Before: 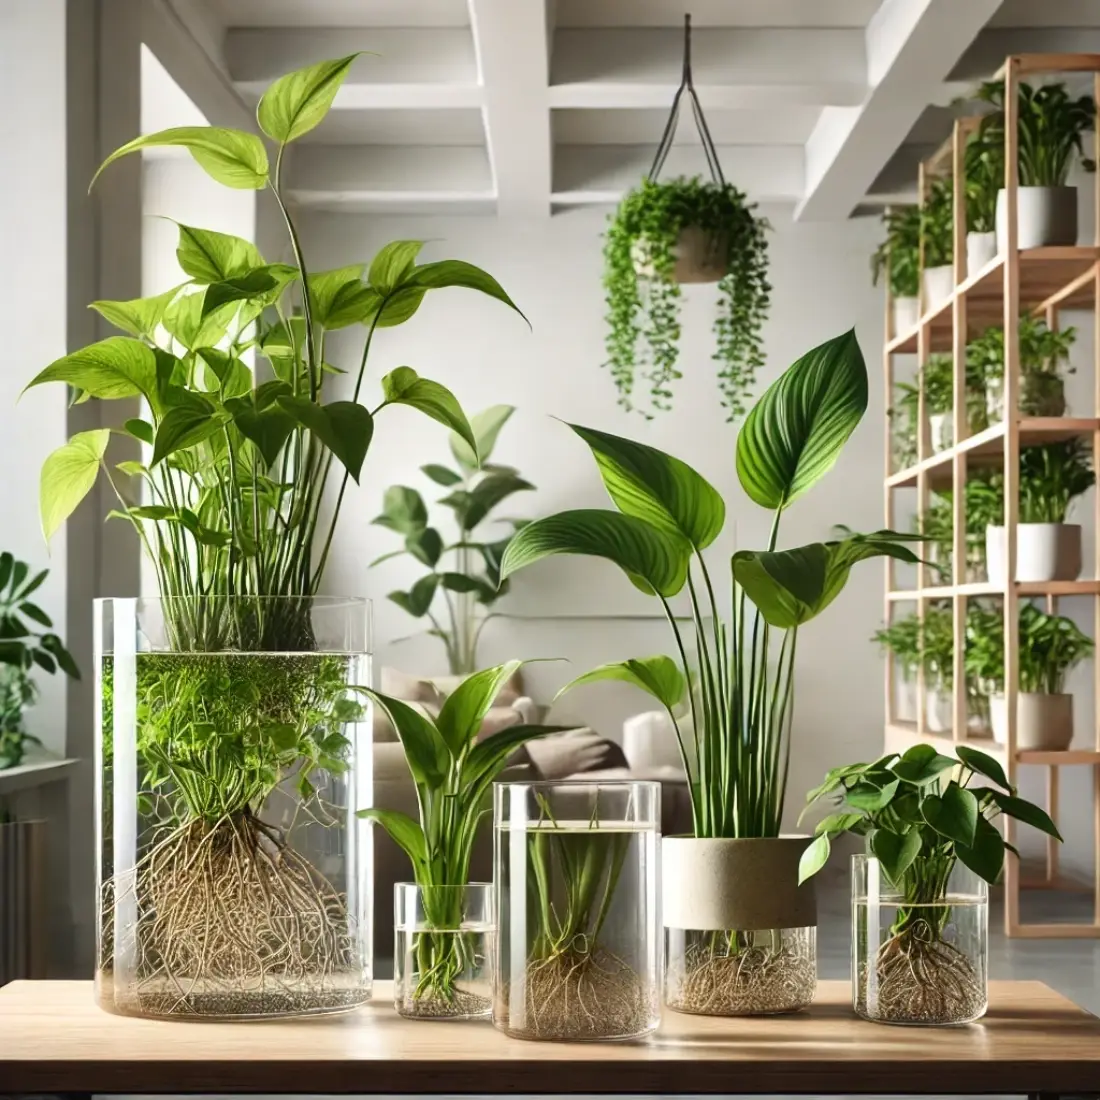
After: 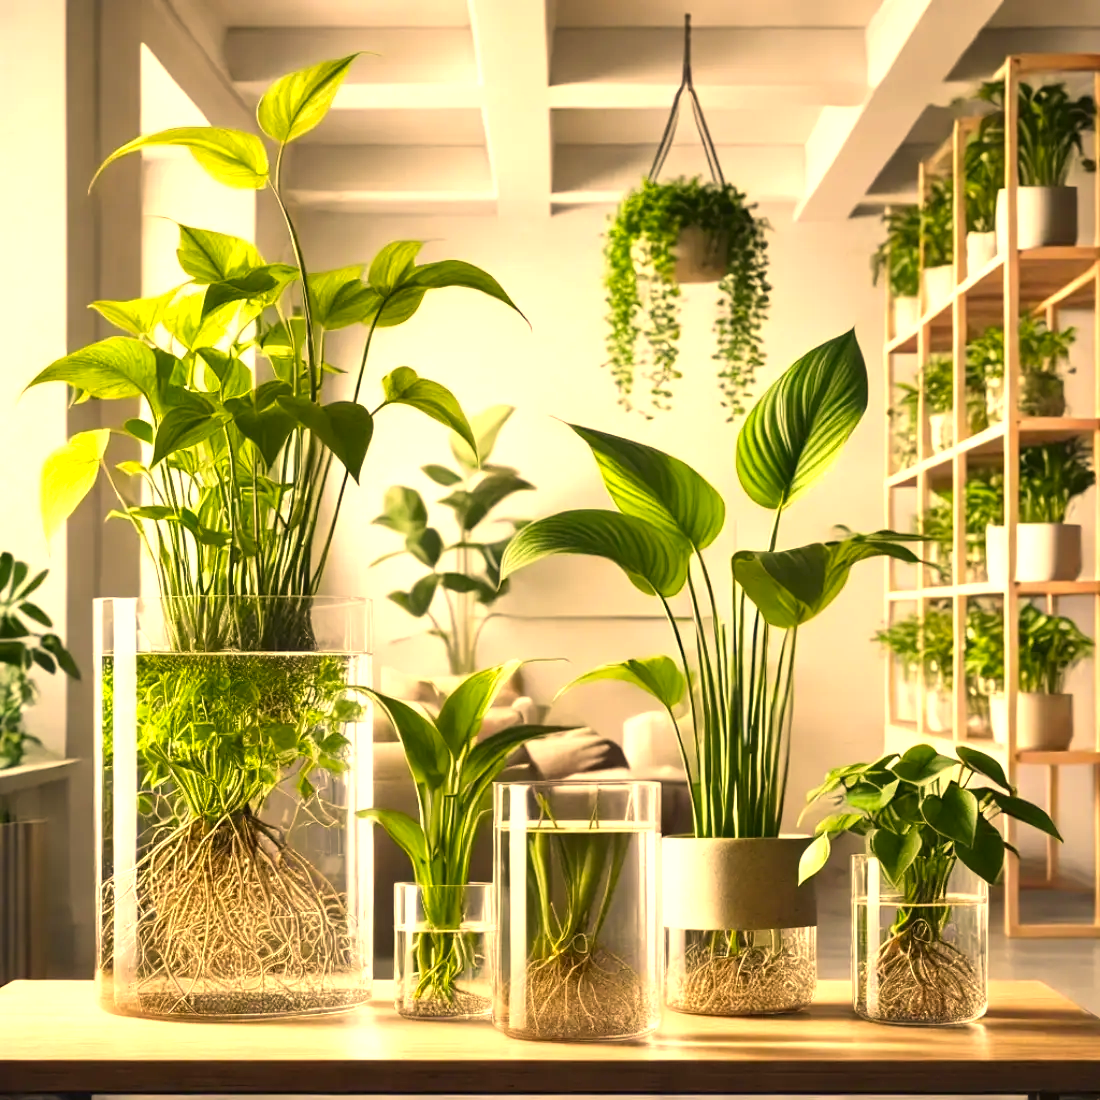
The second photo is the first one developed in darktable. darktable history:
color correction: highlights a* 15, highlights b* 31.55
exposure: exposure 0.77 EV, compensate highlight preservation false
